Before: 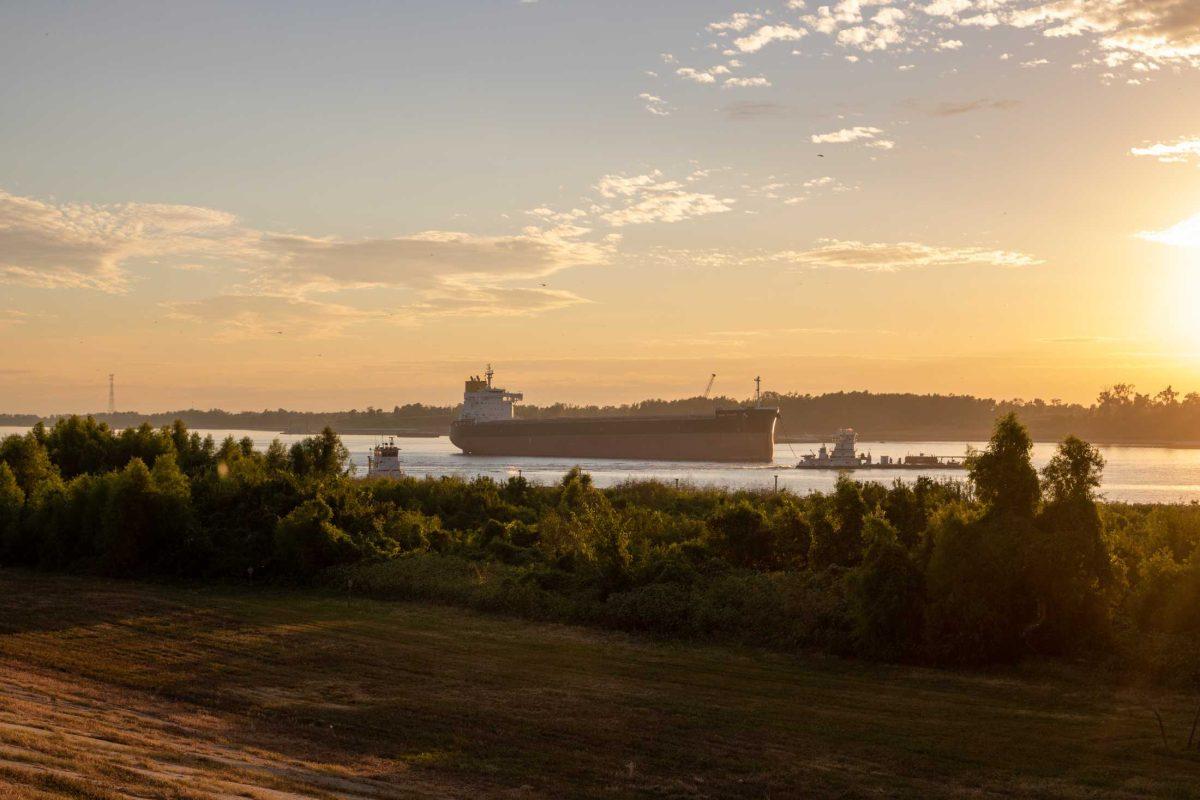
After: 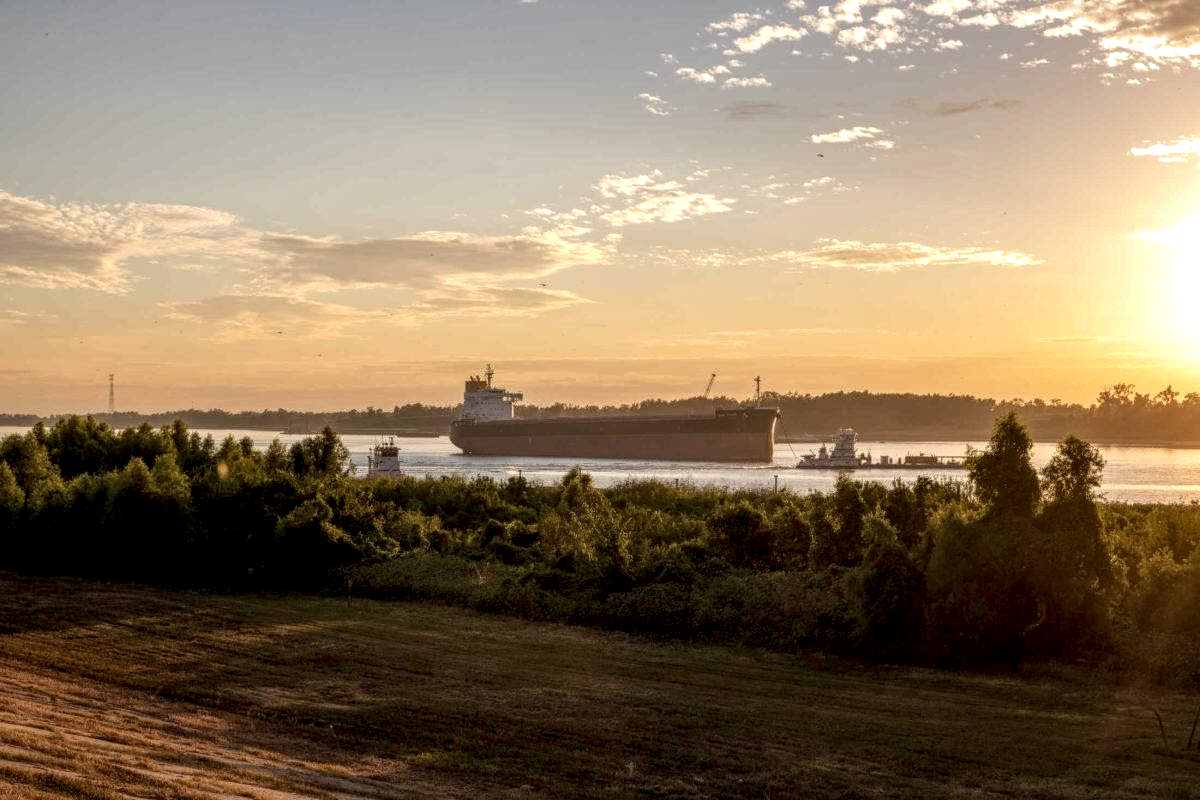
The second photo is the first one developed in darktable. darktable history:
local contrast: highlights 107%, shadows 99%, detail 199%, midtone range 0.2
